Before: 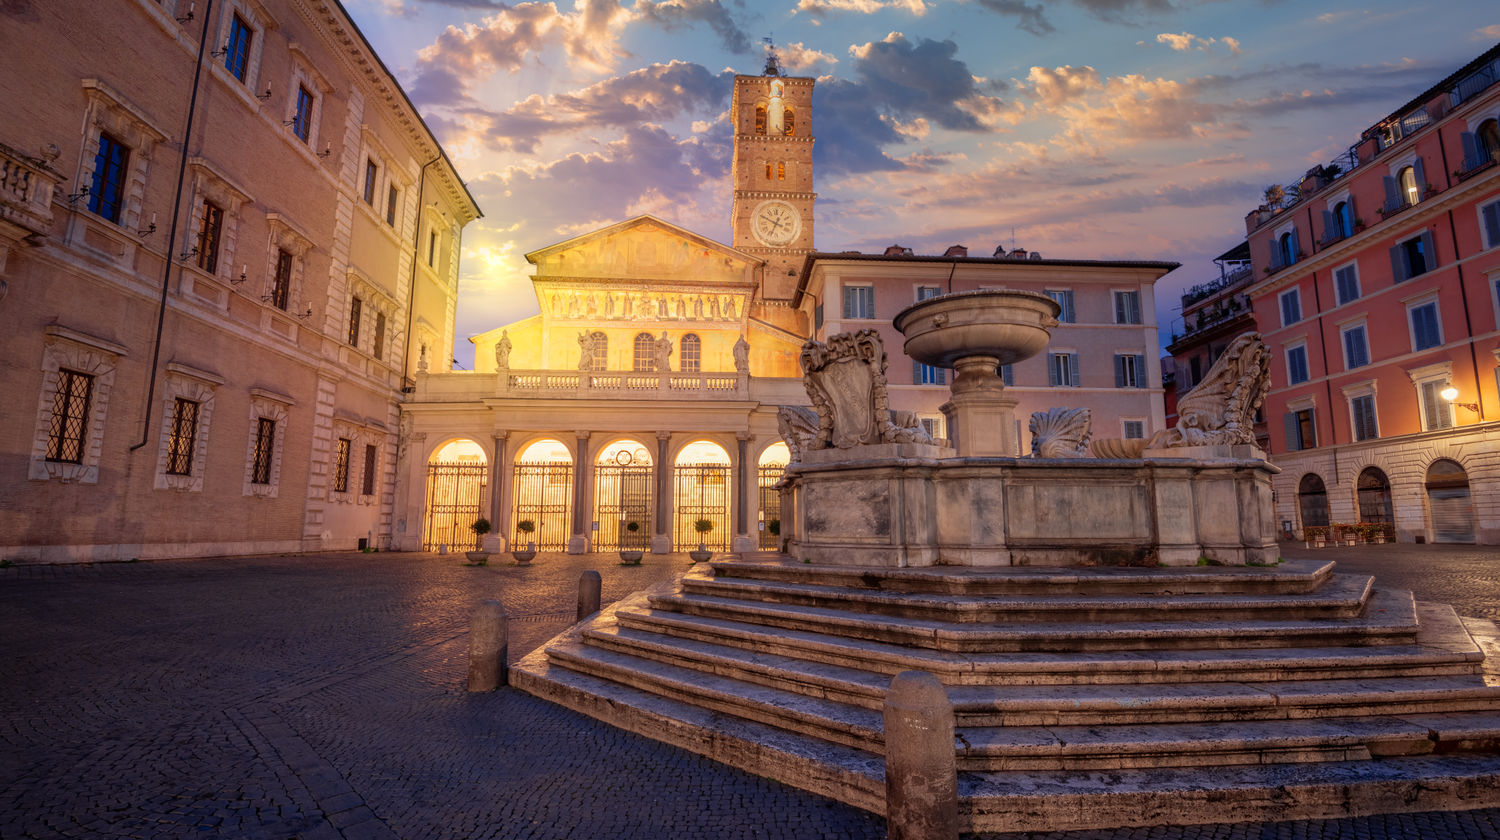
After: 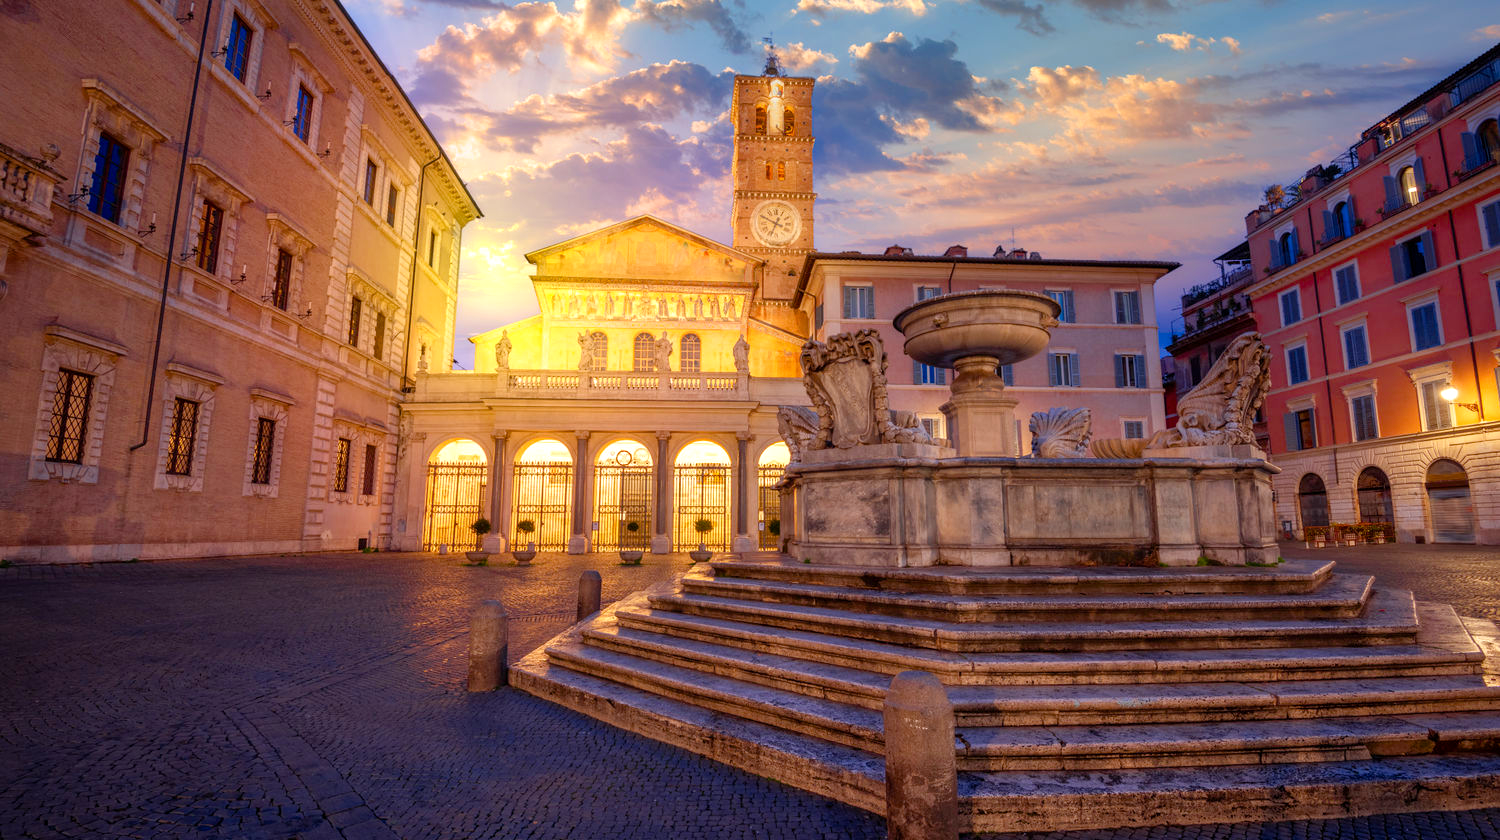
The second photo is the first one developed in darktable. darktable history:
color balance rgb: perceptual saturation grading › global saturation 20.005%, perceptual saturation grading › highlights -19.97%, perceptual saturation grading › shadows 29.682%, perceptual brilliance grading › global brilliance 3.469%, global vibrance 20.653%
exposure: exposure 0.206 EV, compensate highlight preservation false
